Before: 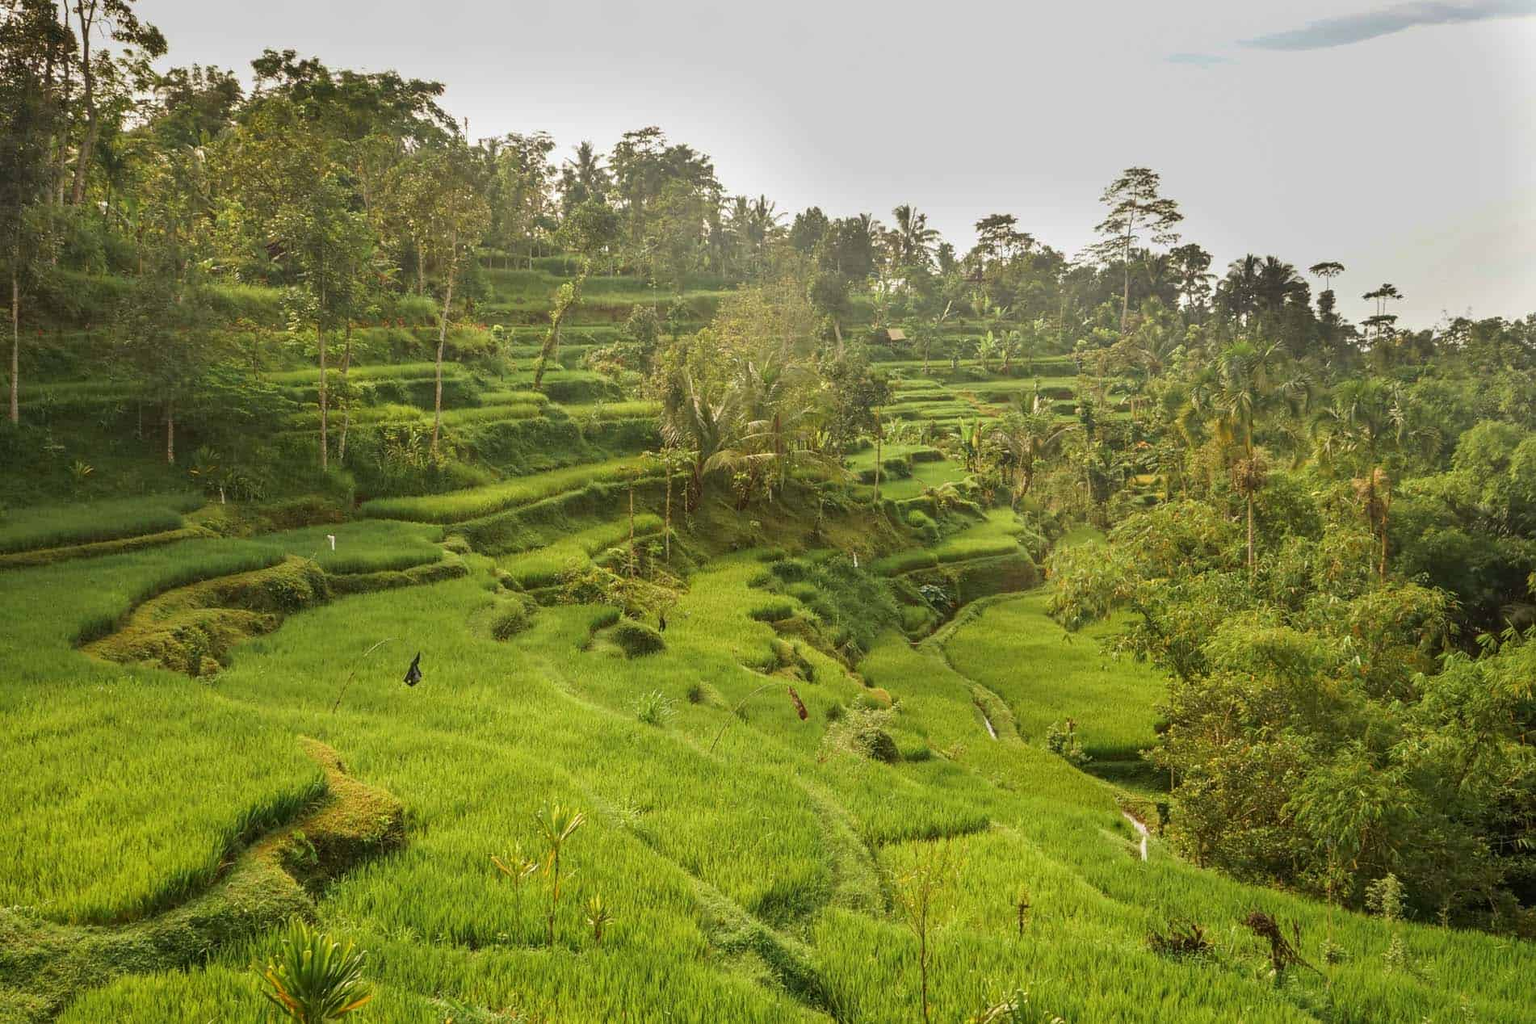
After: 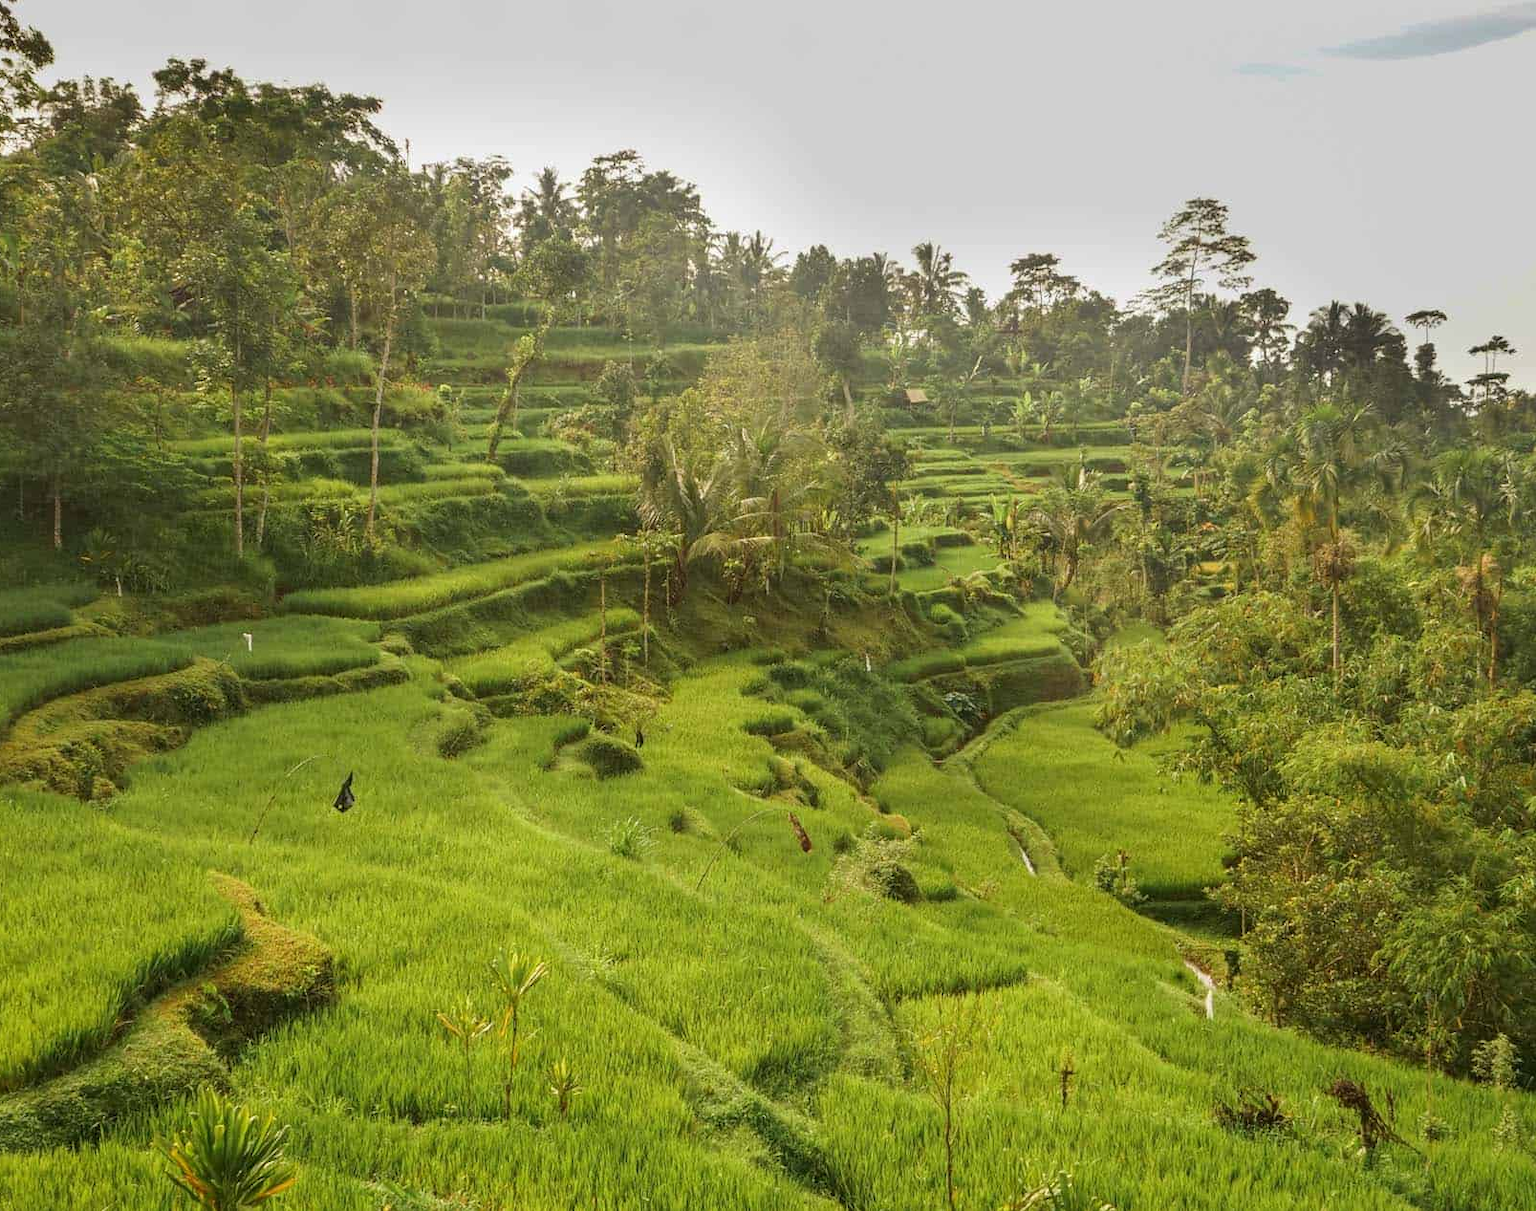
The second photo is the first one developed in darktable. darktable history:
crop: left 7.983%, right 7.493%
